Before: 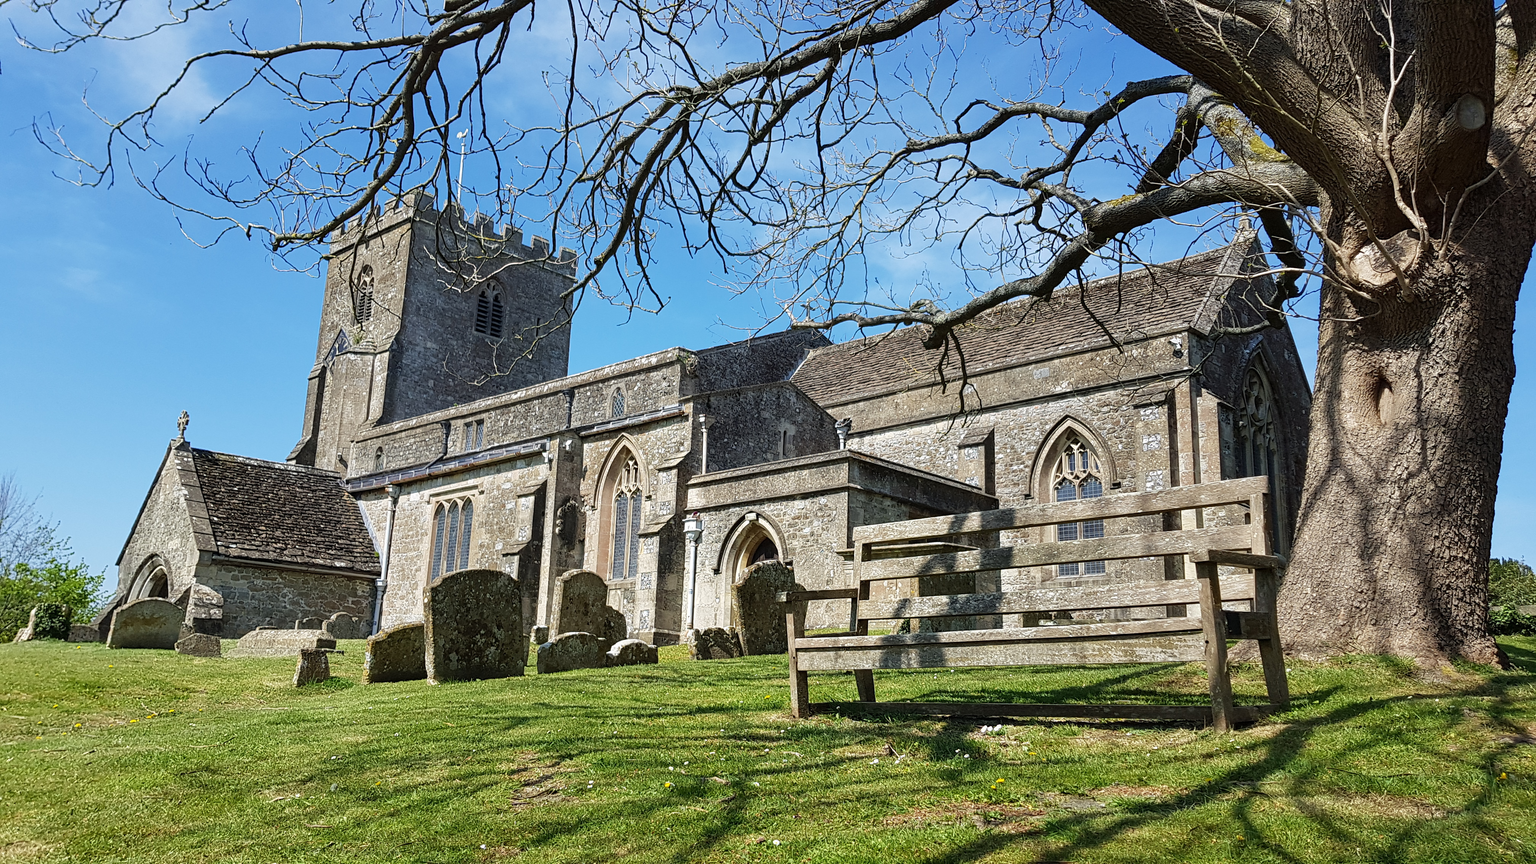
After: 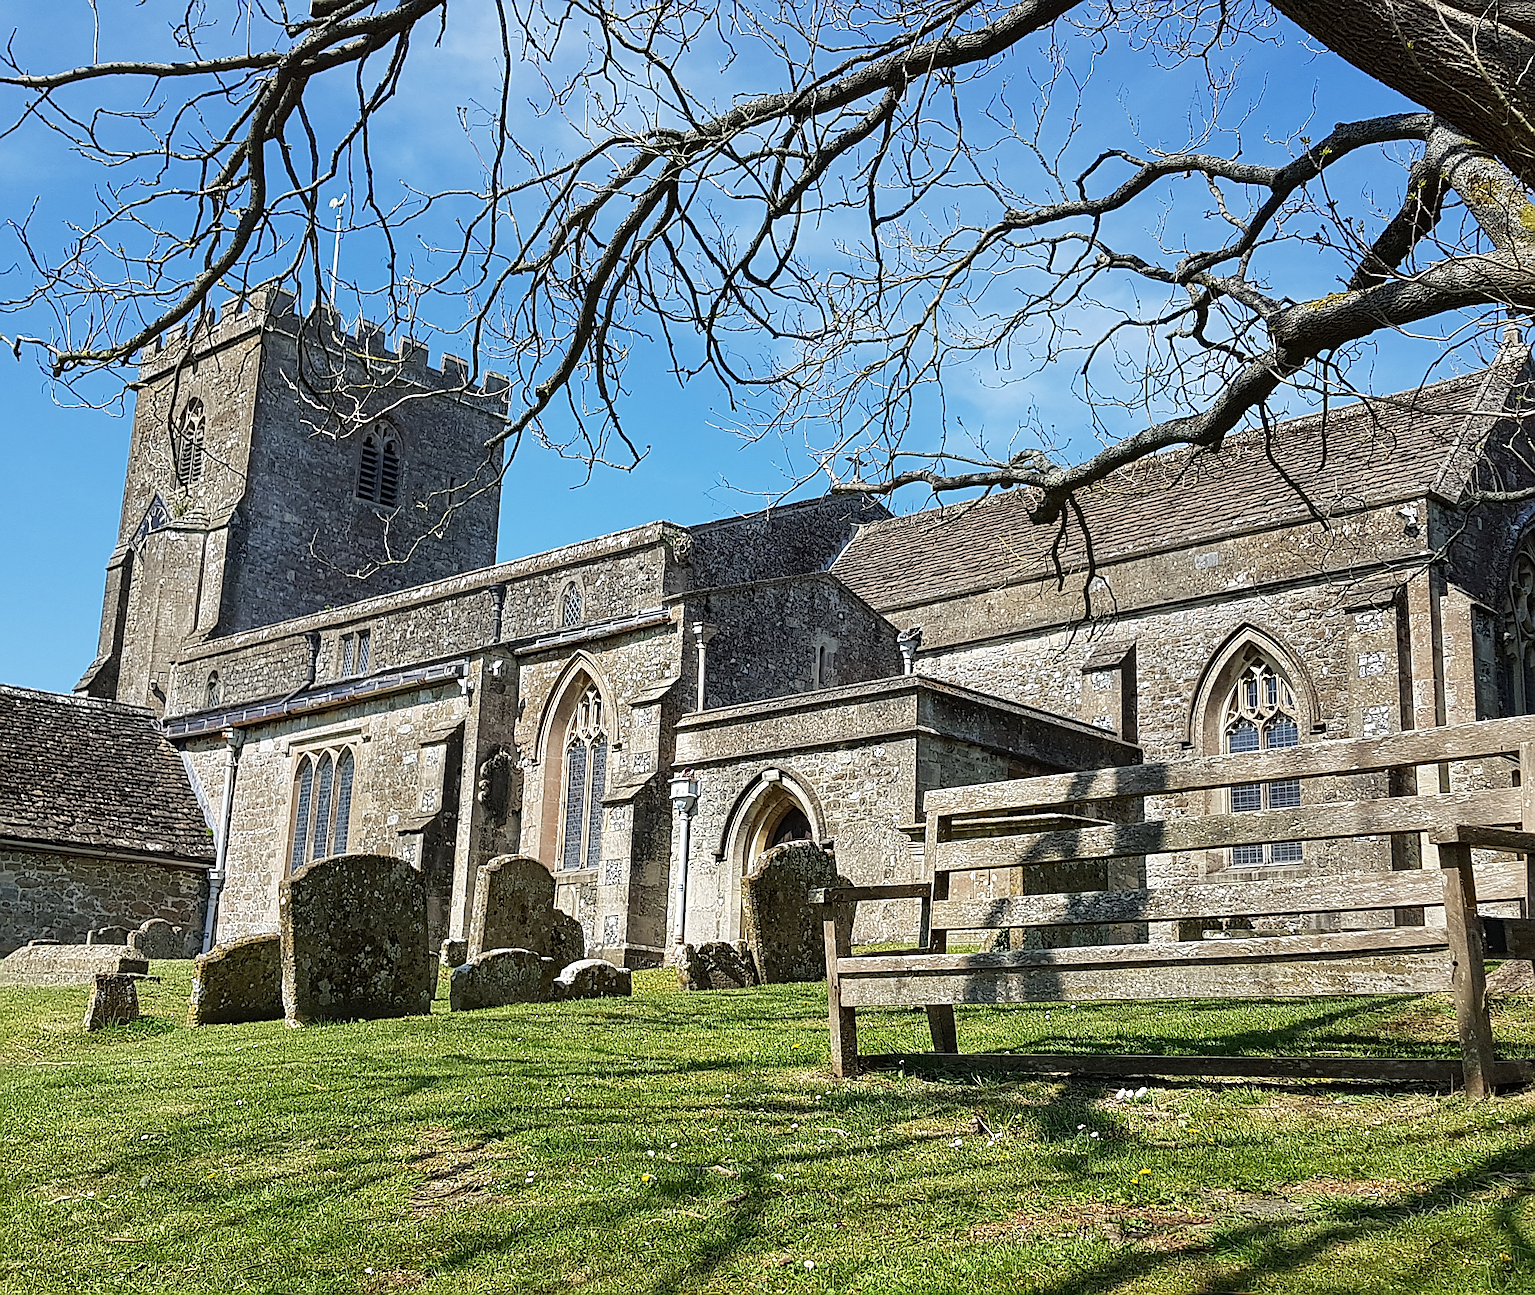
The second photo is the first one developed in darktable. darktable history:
sharpen: amount 0.901
crop and rotate: left 15.46%, right 17.892%
